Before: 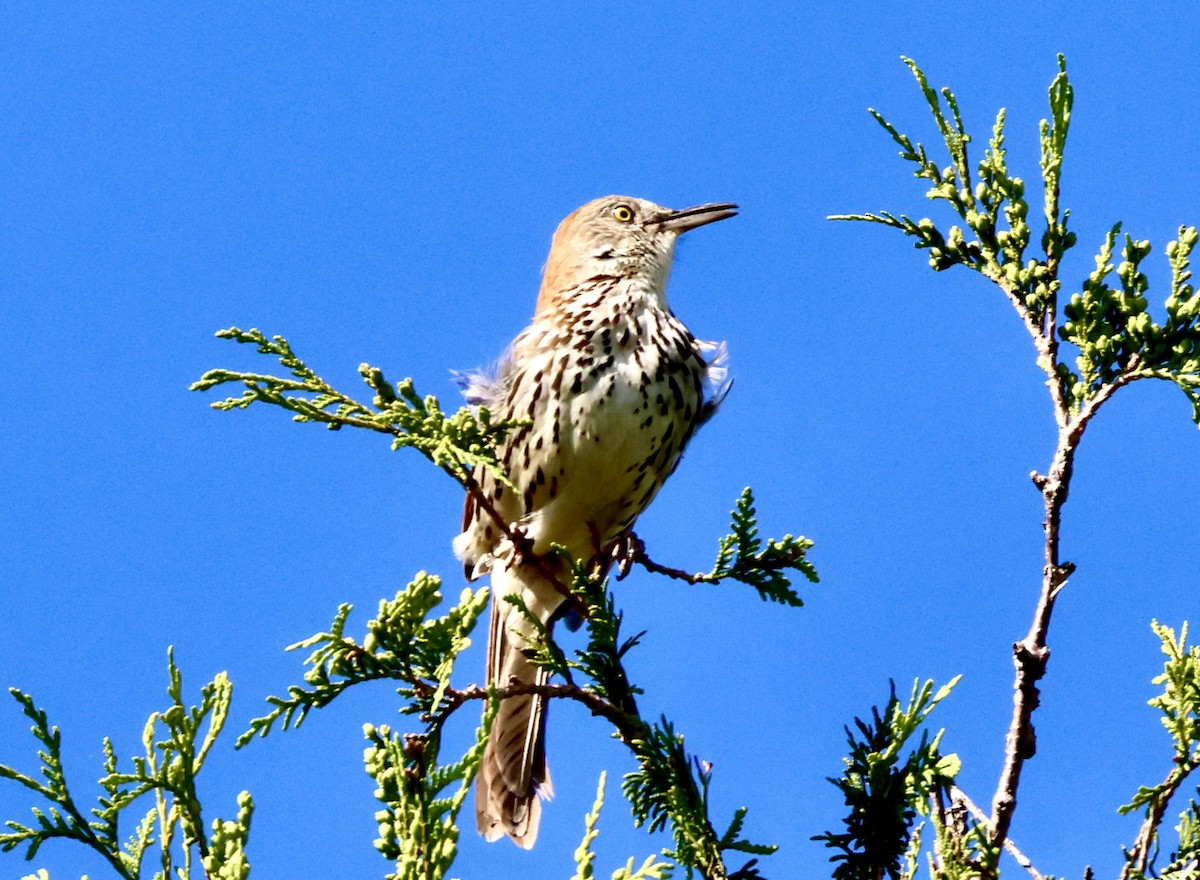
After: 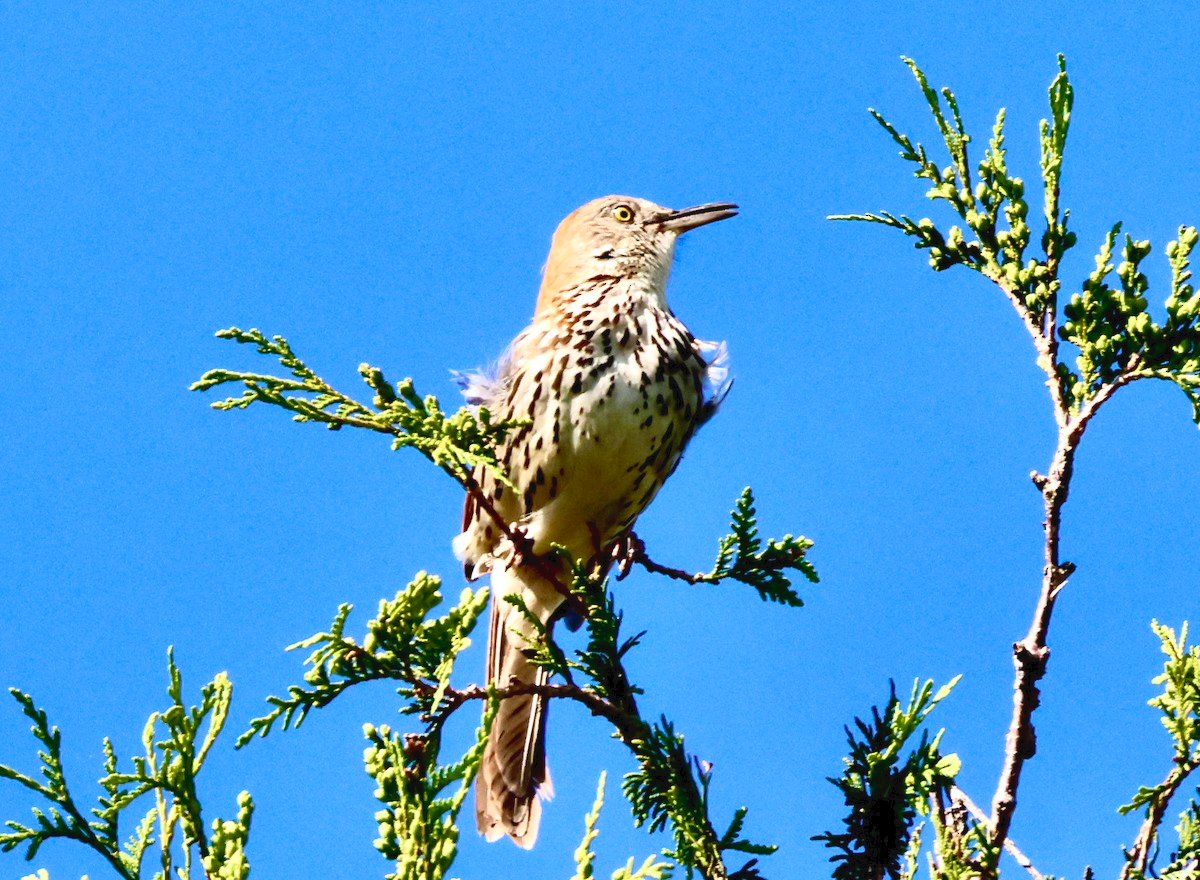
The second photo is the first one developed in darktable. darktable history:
tone curve: curves: ch0 [(0, 0) (0.003, 0.045) (0.011, 0.051) (0.025, 0.057) (0.044, 0.074) (0.069, 0.096) (0.1, 0.125) (0.136, 0.16) (0.177, 0.201) (0.224, 0.242) (0.277, 0.299) (0.335, 0.362) (0.399, 0.432) (0.468, 0.512) (0.543, 0.601) (0.623, 0.691) (0.709, 0.786) (0.801, 0.876) (0.898, 0.927) (1, 1)], color space Lab, independent channels, preserve colors none
